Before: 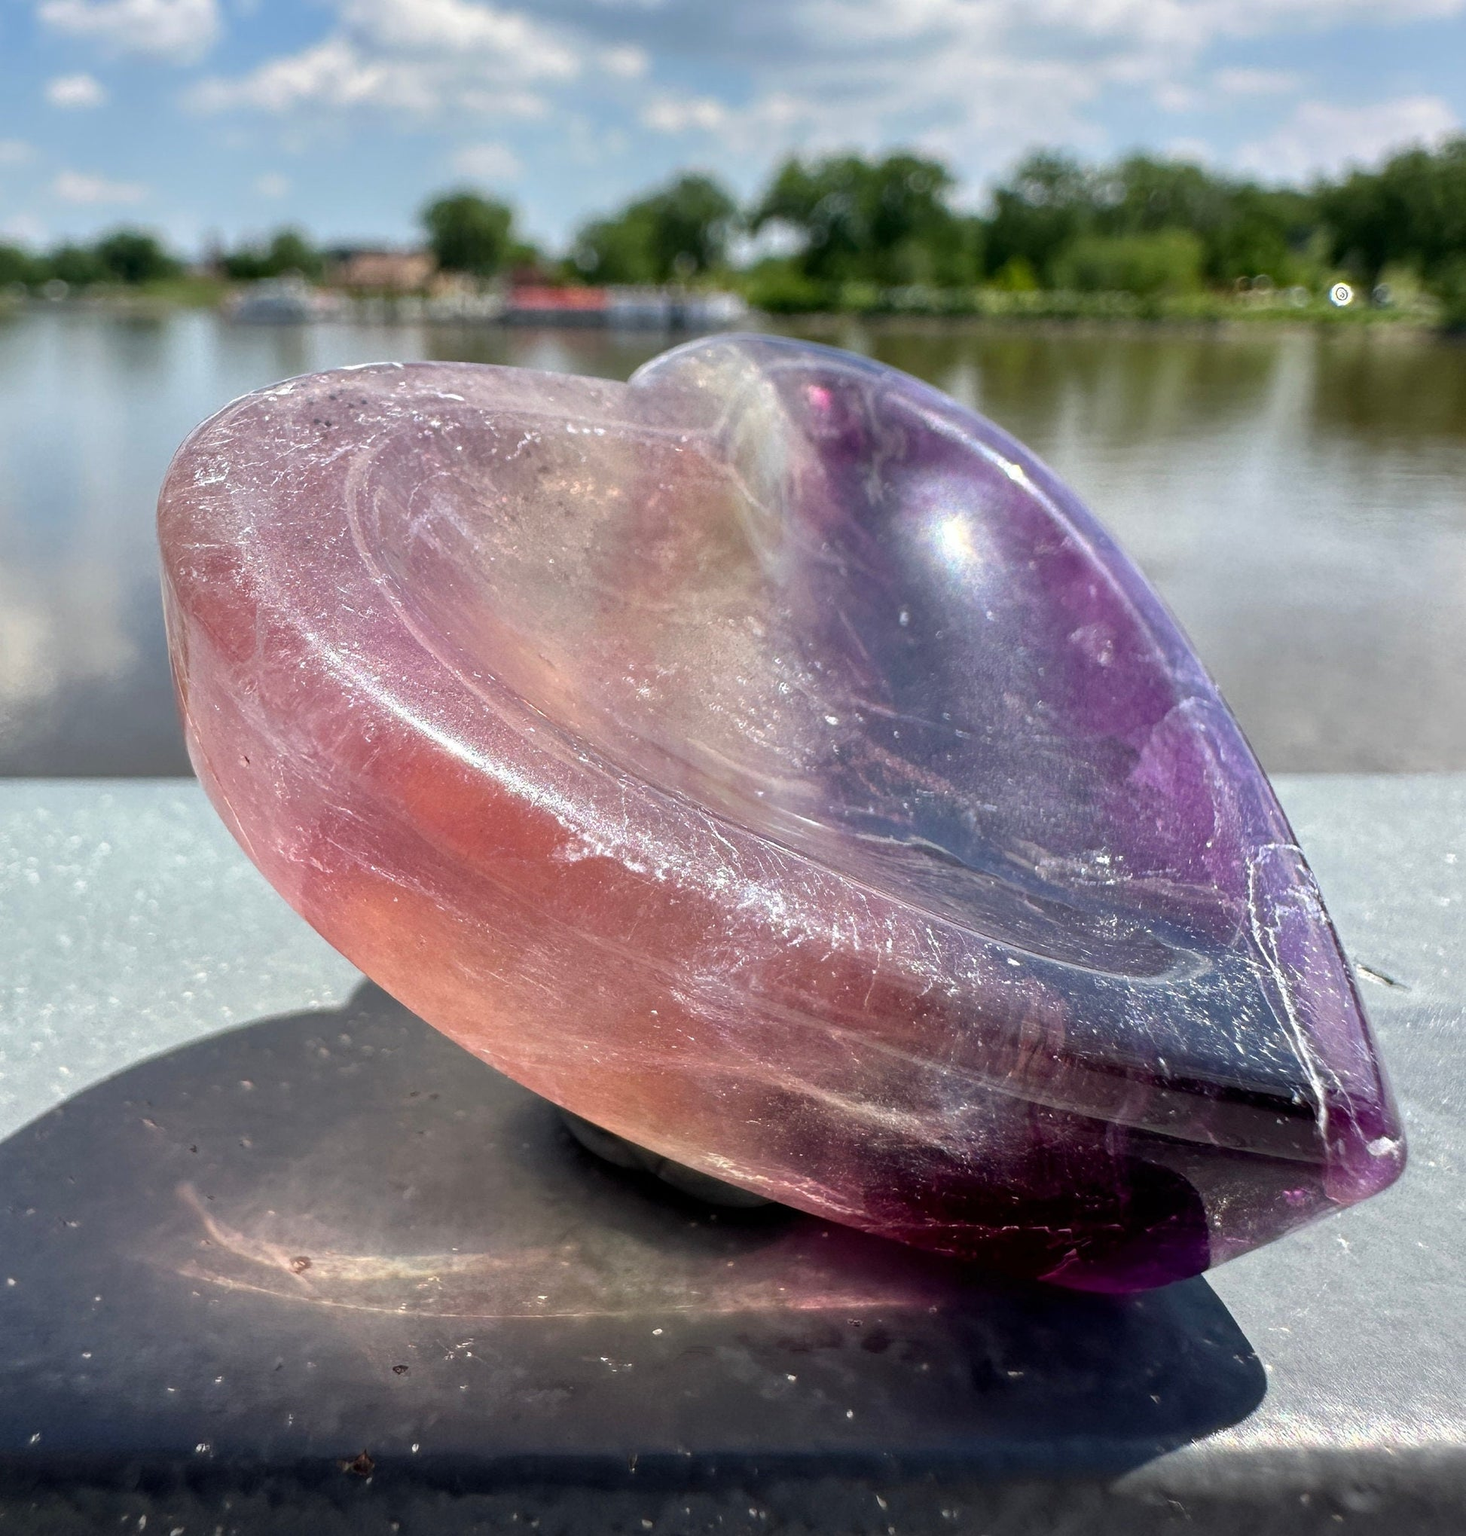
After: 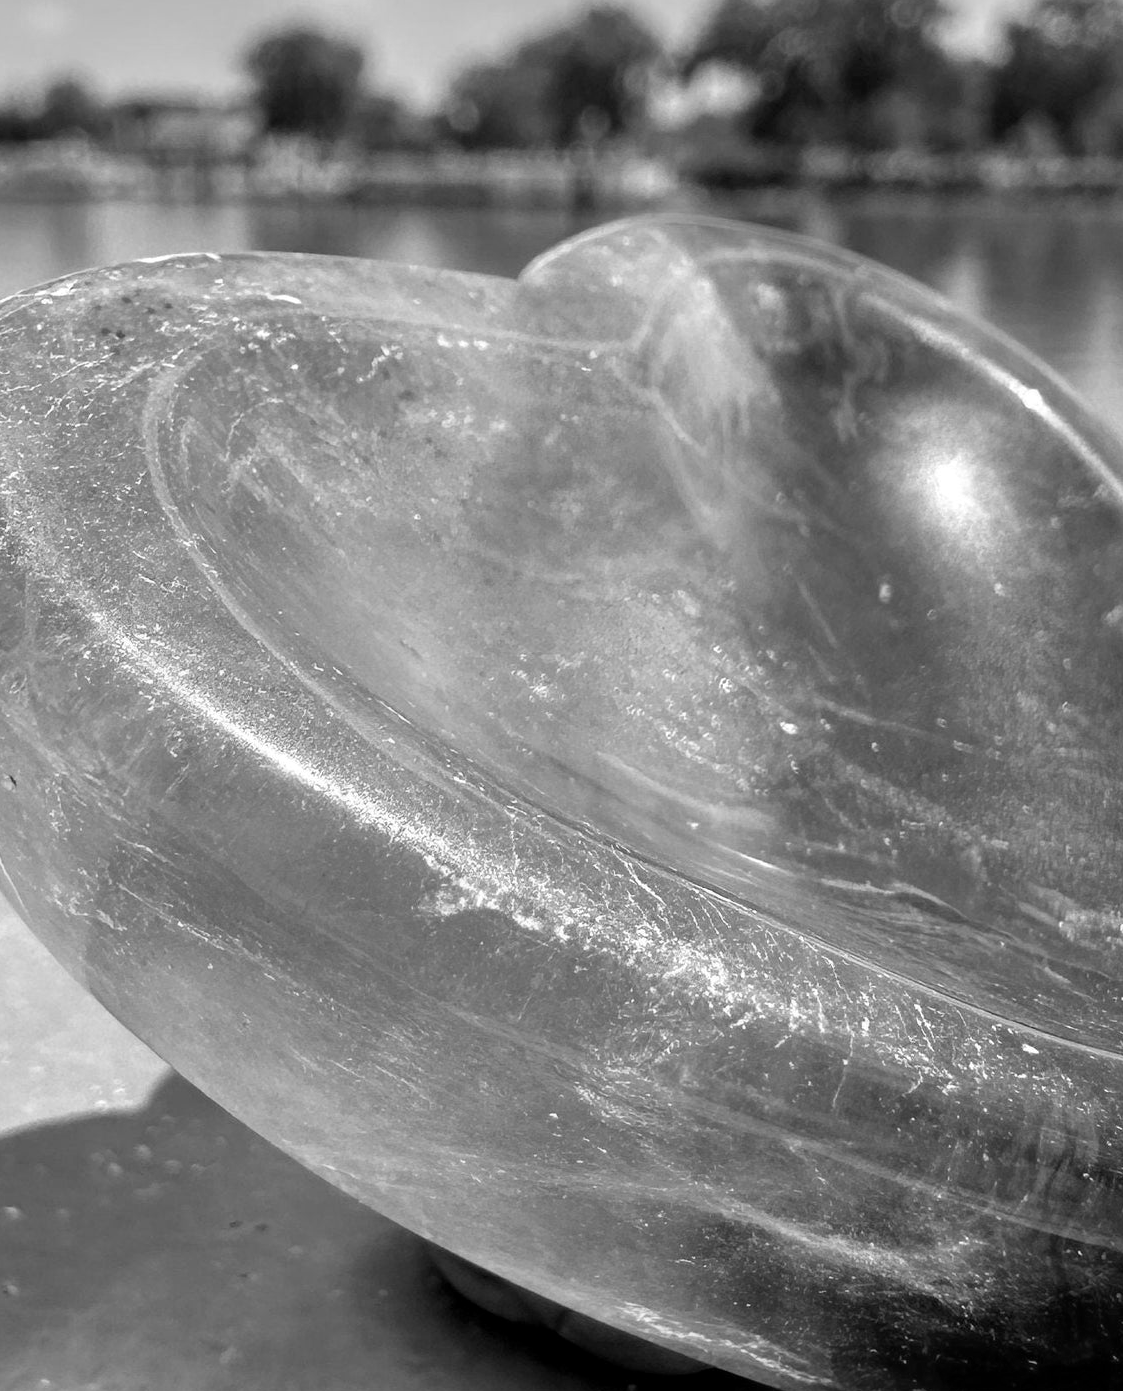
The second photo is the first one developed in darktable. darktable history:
crop: left 16.202%, top 11.208%, right 26.045%, bottom 20.557%
local contrast: mode bilateral grid, contrast 100, coarseness 100, detail 108%, midtone range 0.2
color correction: highlights a* 19.59, highlights b* 27.49, shadows a* 3.46, shadows b* -17.28, saturation 0.73
monochrome: on, module defaults
